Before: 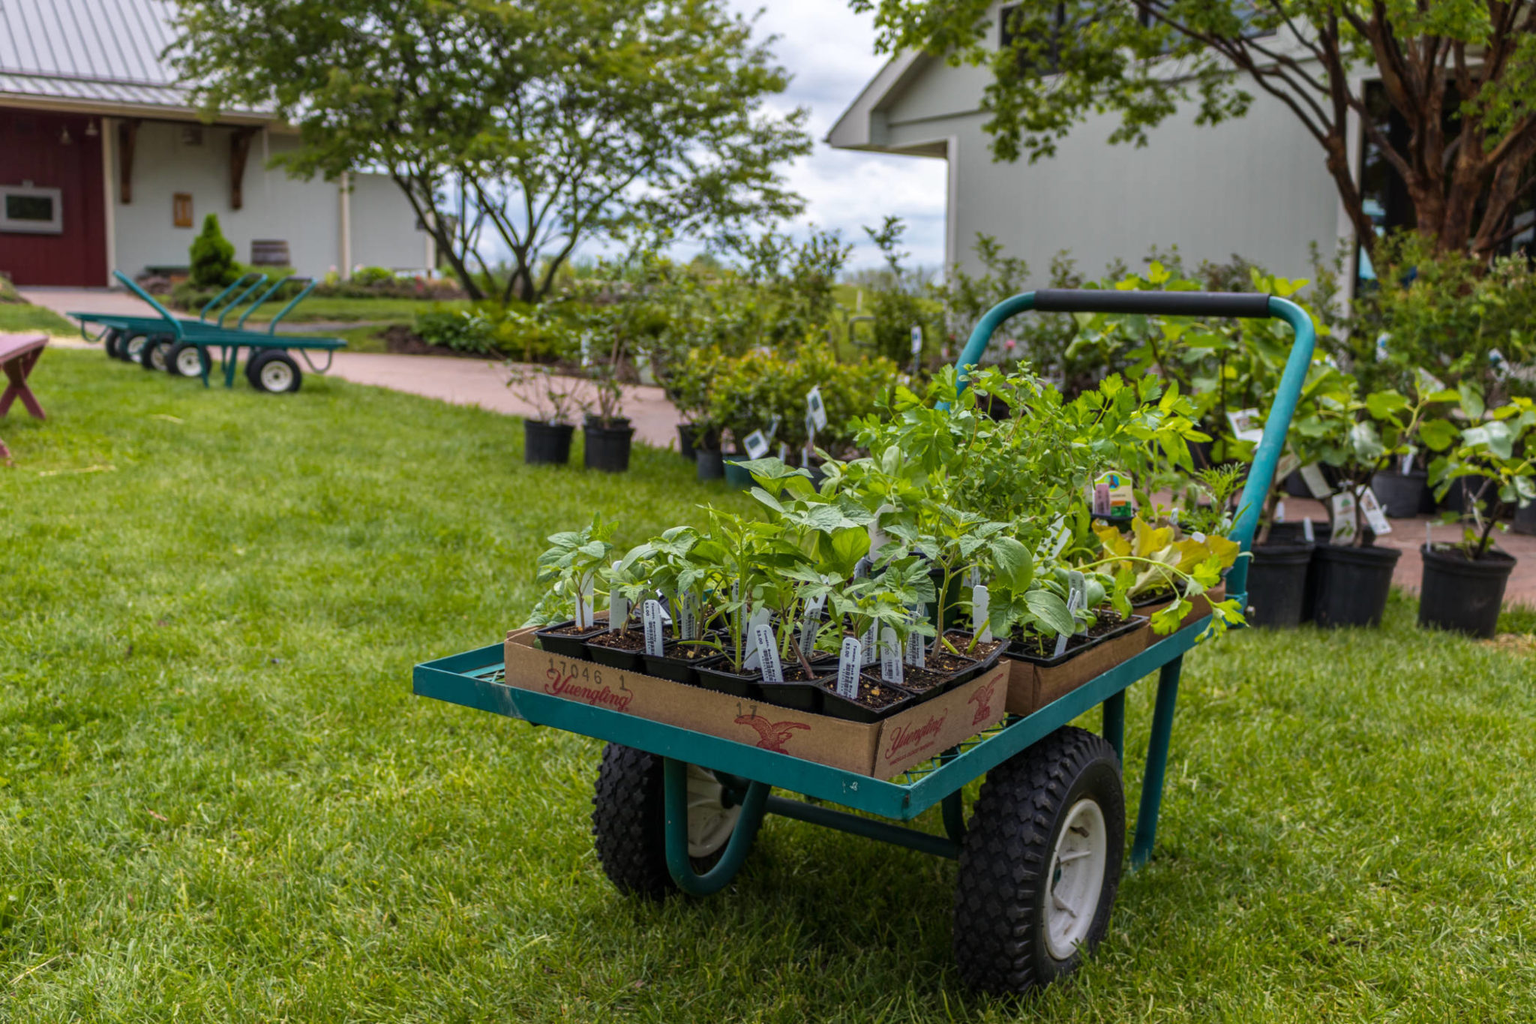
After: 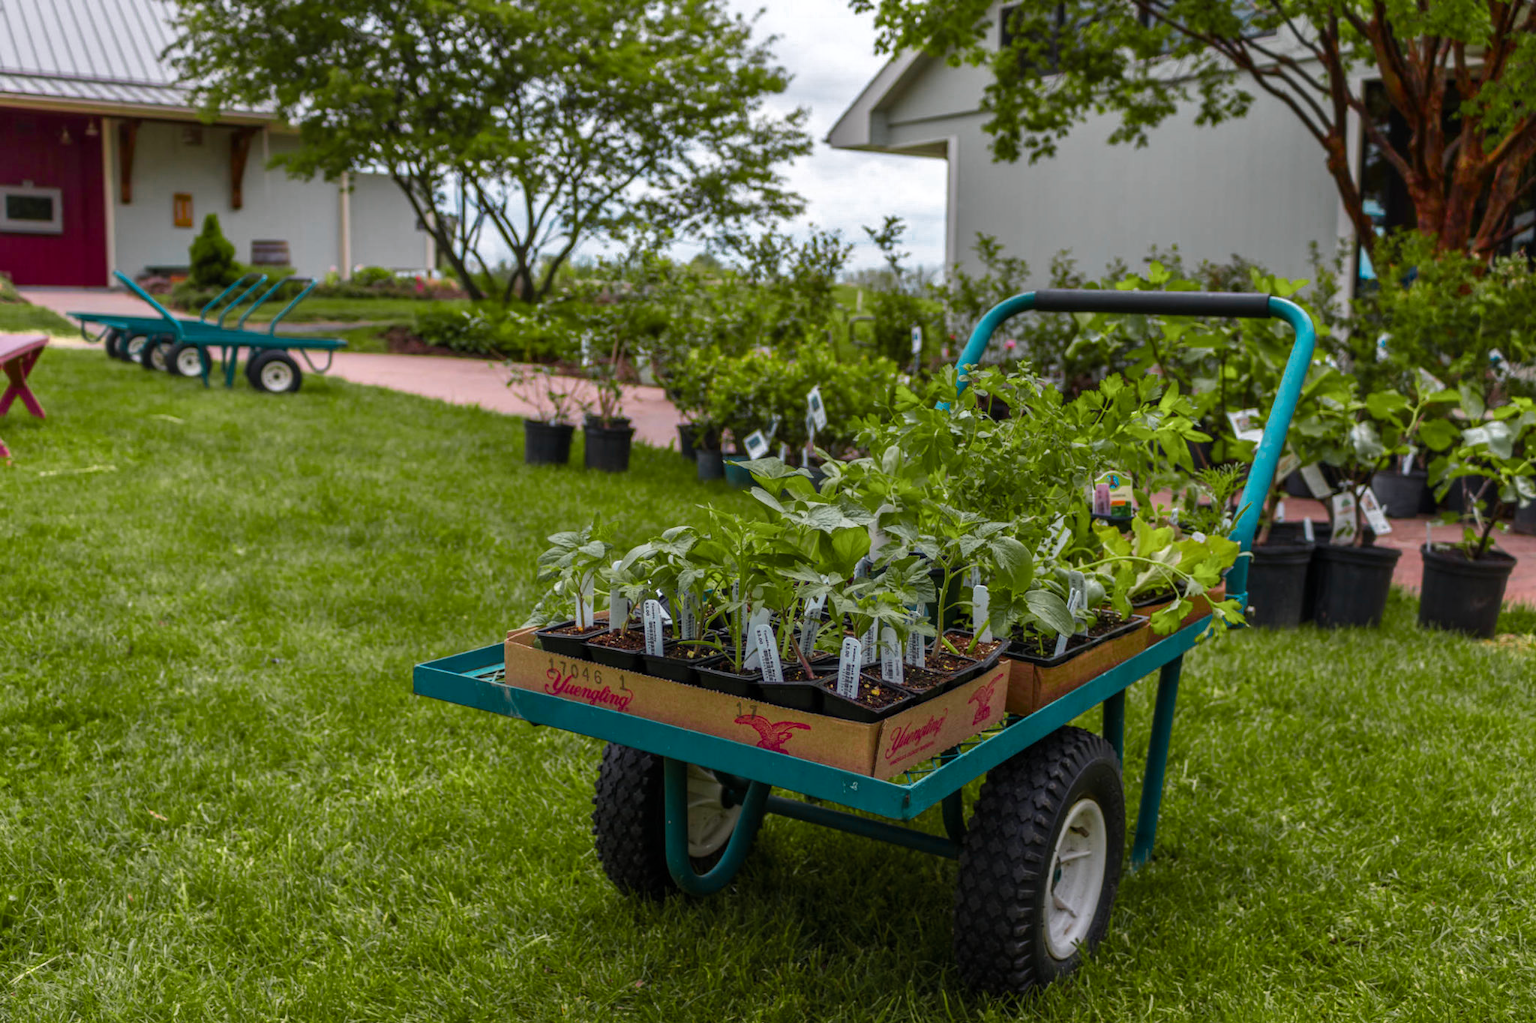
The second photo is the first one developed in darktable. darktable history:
color balance rgb: perceptual saturation grading › global saturation 20%, perceptual saturation grading › highlights -25%, perceptual saturation grading › shadows 25%
color zones: curves: ch0 [(0, 0.533) (0.126, 0.533) (0.234, 0.533) (0.368, 0.357) (0.5, 0.5) (0.625, 0.5) (0.74, 0.637) (0.875, 0.5)]; ch1 [(0.004, 0.708) (0.129, 0.662) (0.25, 0.5) (0.375, 0.331) (0.496, 0.396) (0.625, 0.649) (0.739, 0.26) (0.875, 0.5) (1, 0.478)]; ch2 [(0, 0.409) (0.132, 0.403) (0.236, 0.558) (0.379, 0.448) (0.5, 0.5) (0.625, 0.5) (0.691, 0.39) (0.875, 0.5)]
levels: levels [0, 0.51, 1]
